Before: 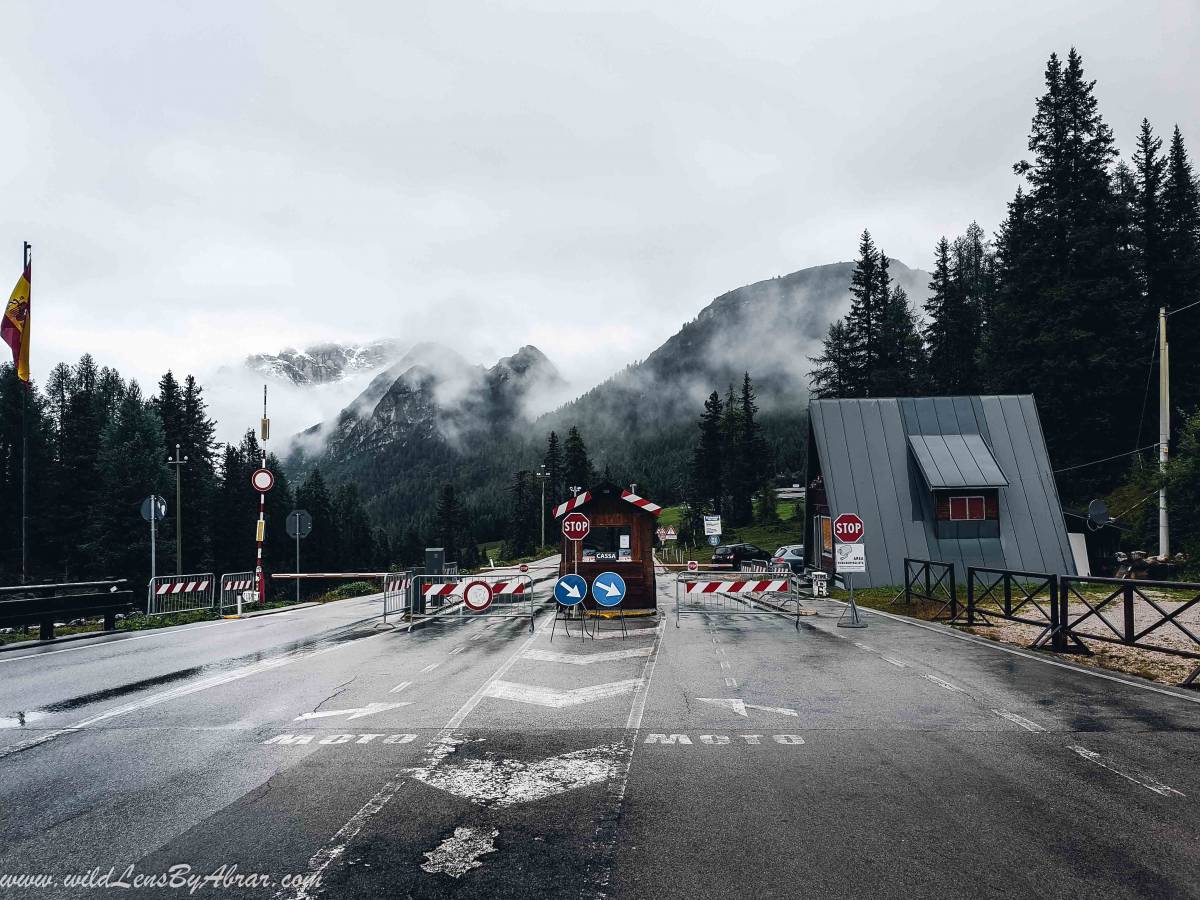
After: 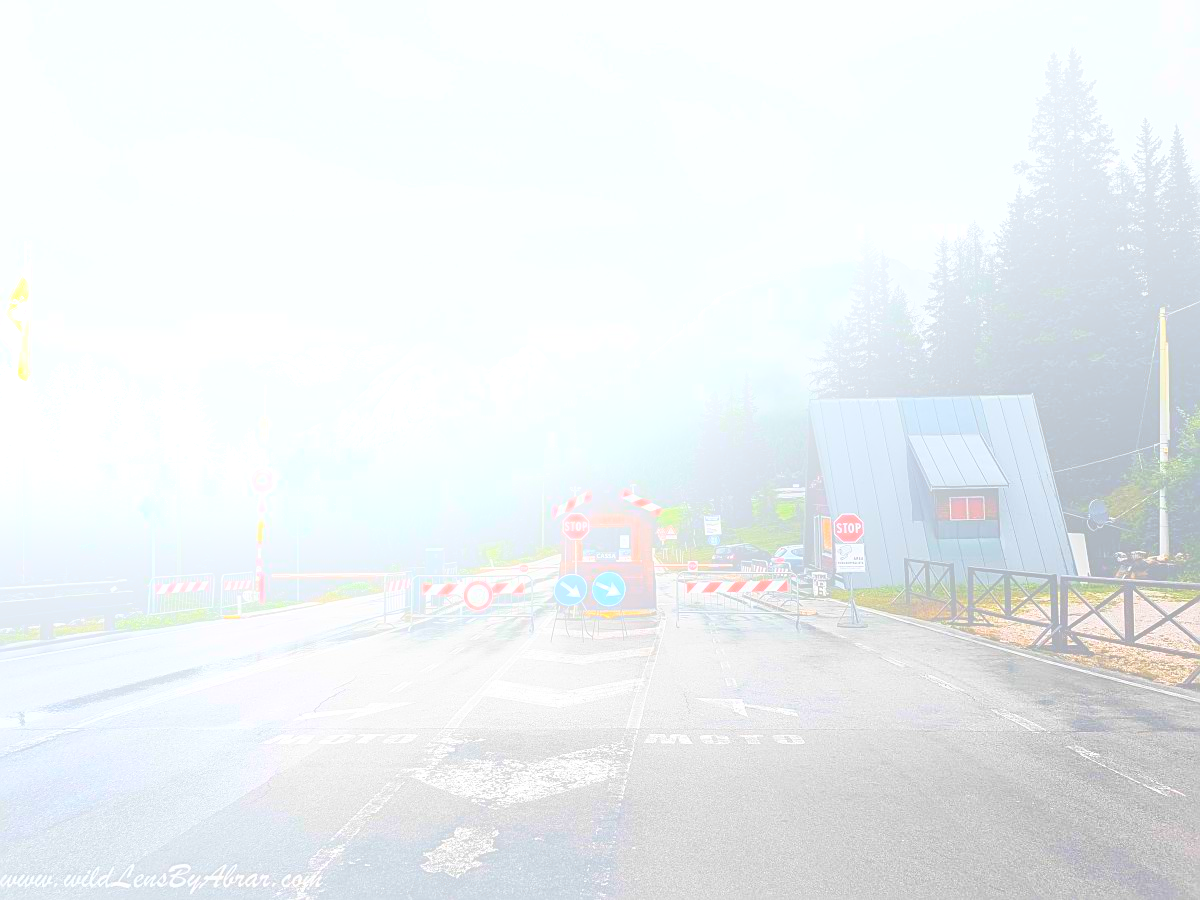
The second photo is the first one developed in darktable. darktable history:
bloom: size 70%, threshold 25%, strength 70%
exposure: exposure 0.375 EV, compensate highlight preservation false
shadows and highlights: low approximation 0.01, soften with gaussian
sharpen: amount 0.575
